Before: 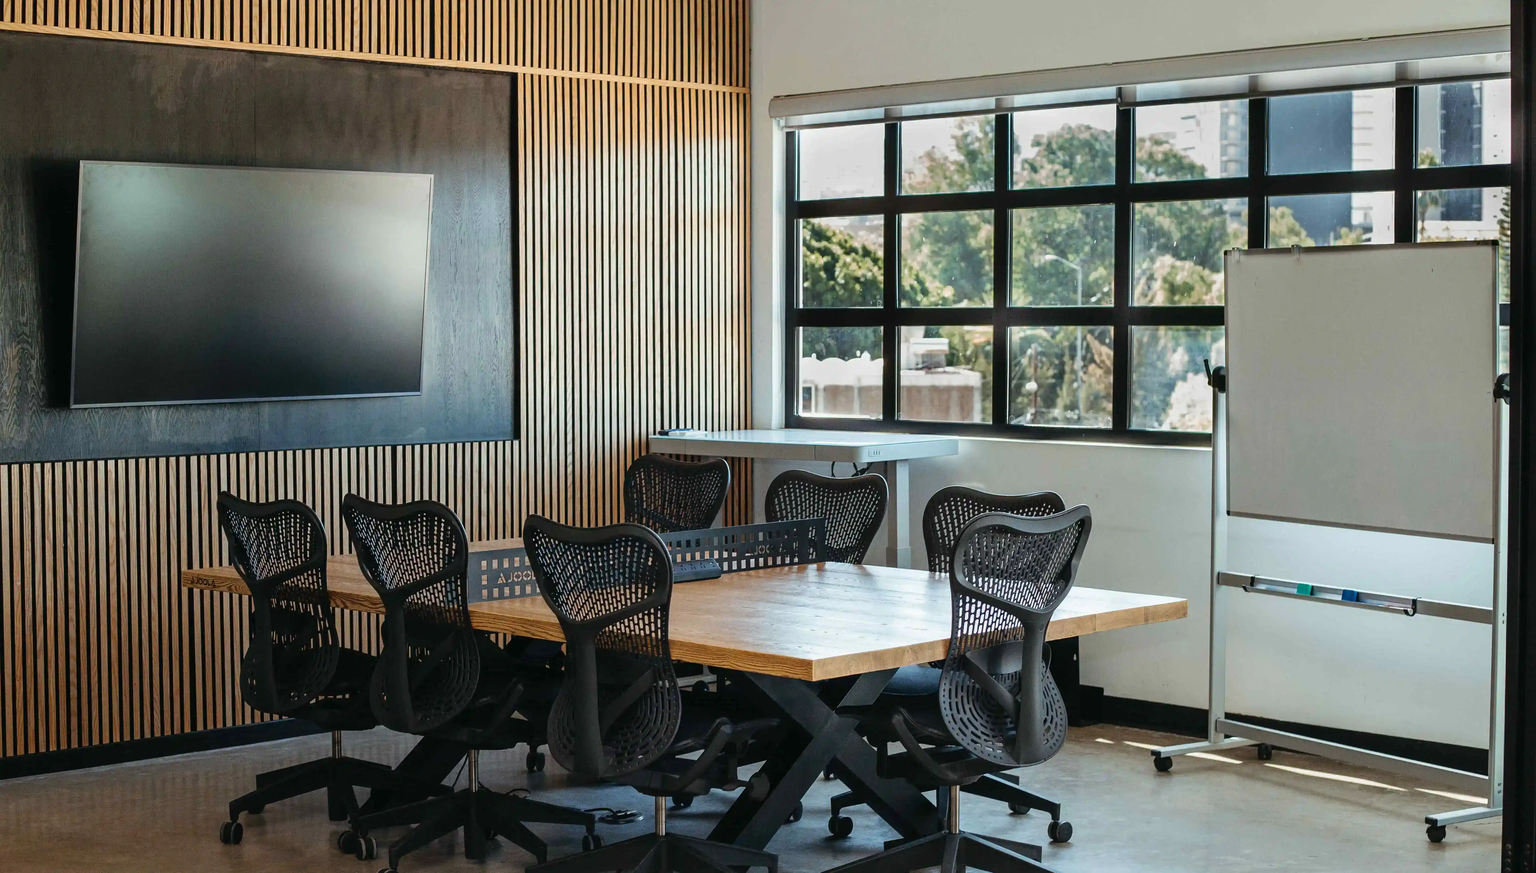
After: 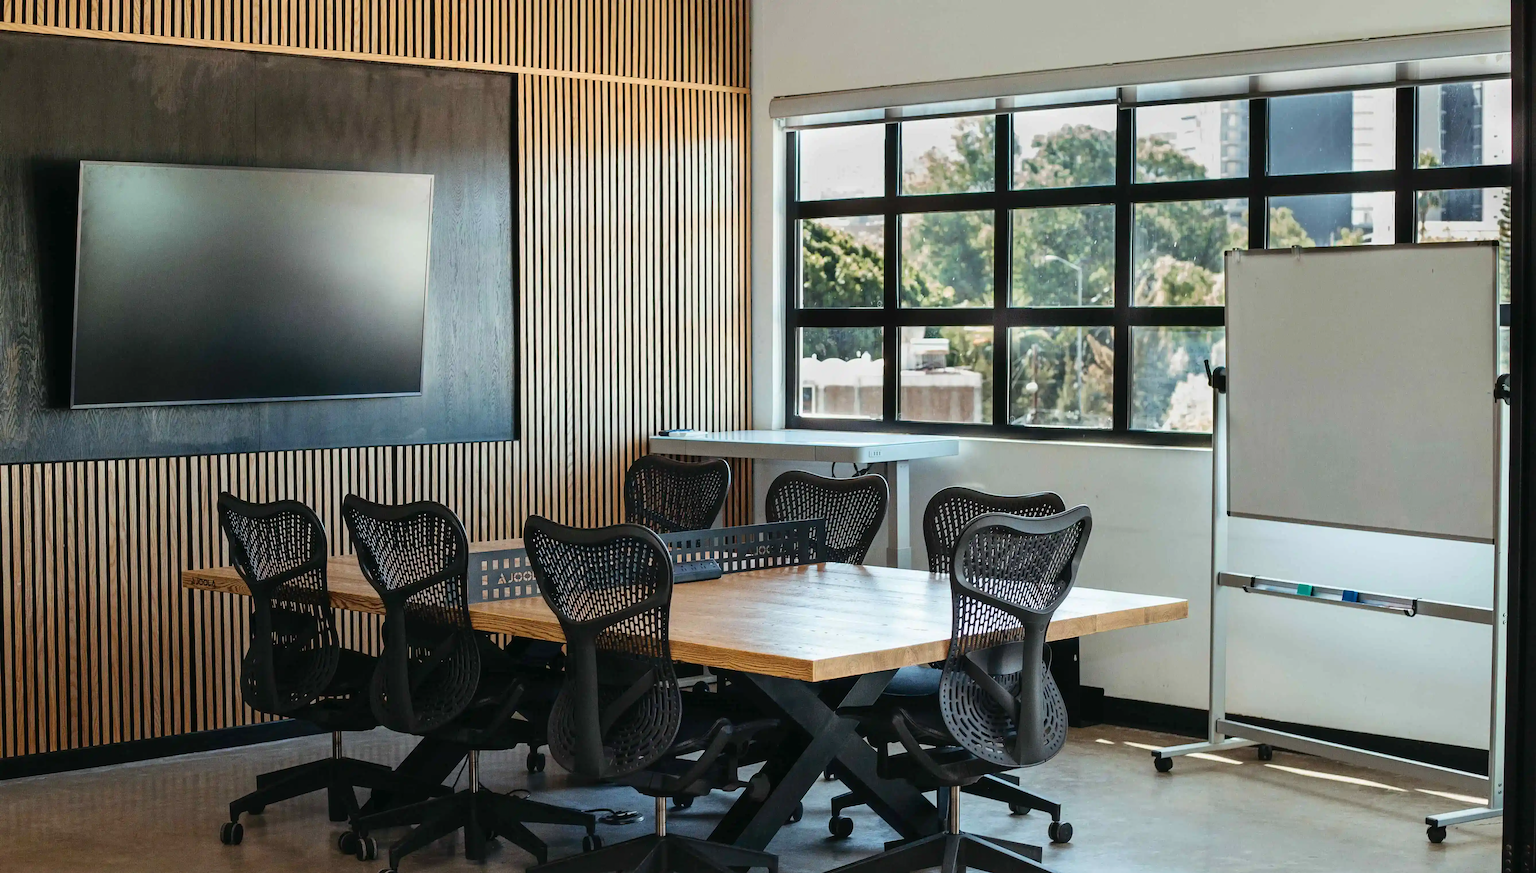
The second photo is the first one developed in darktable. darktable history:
contrast brightness saturation: contrast 0.1, brightness 0.023, saturation 0.021
